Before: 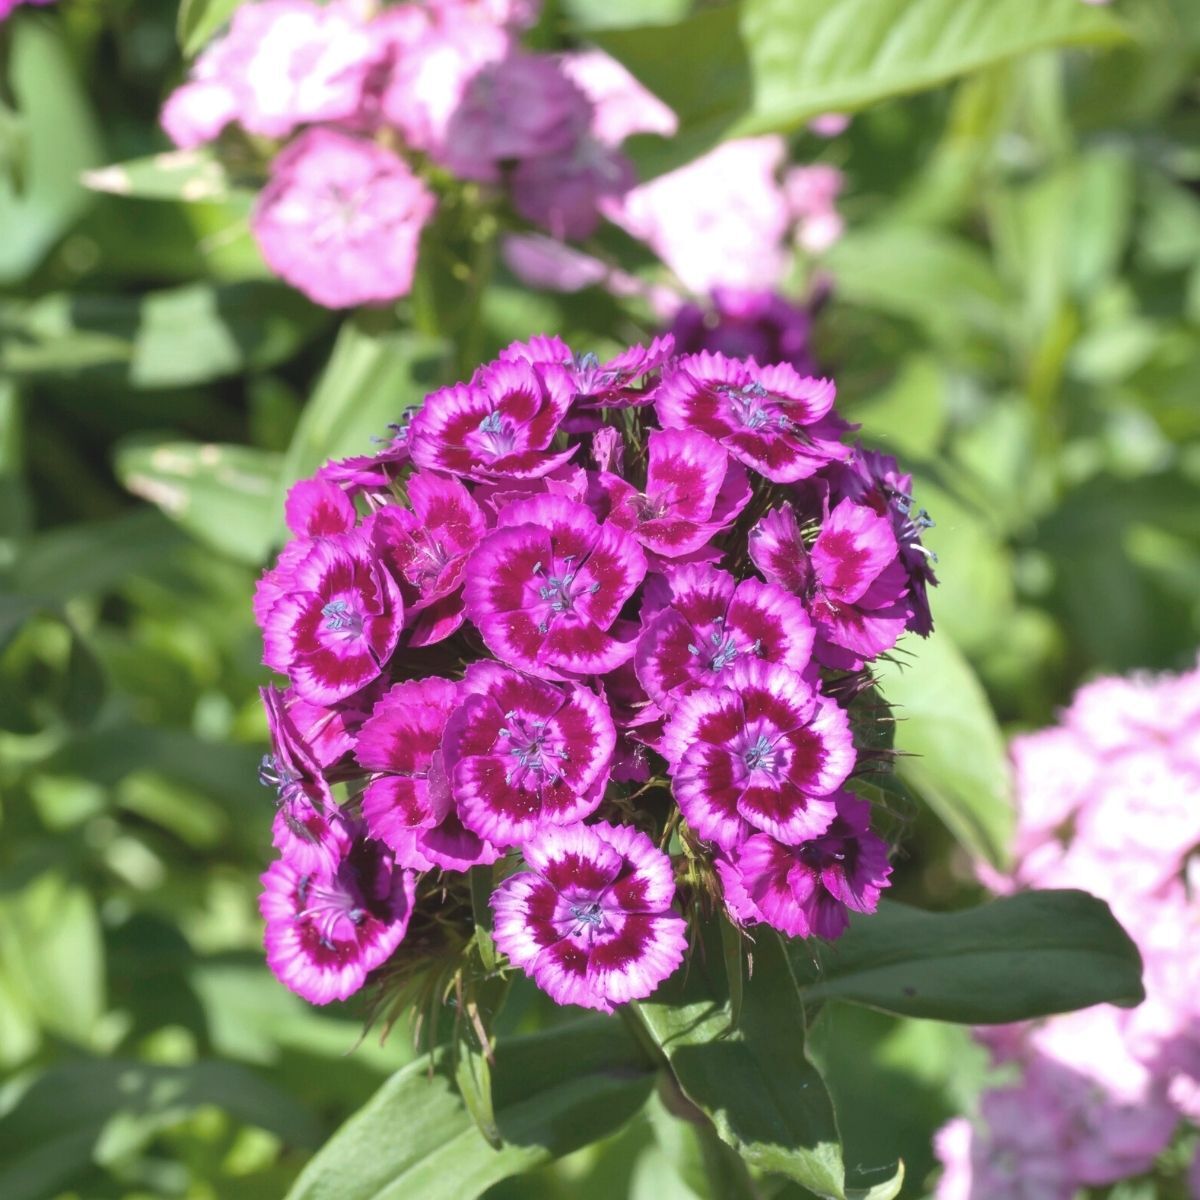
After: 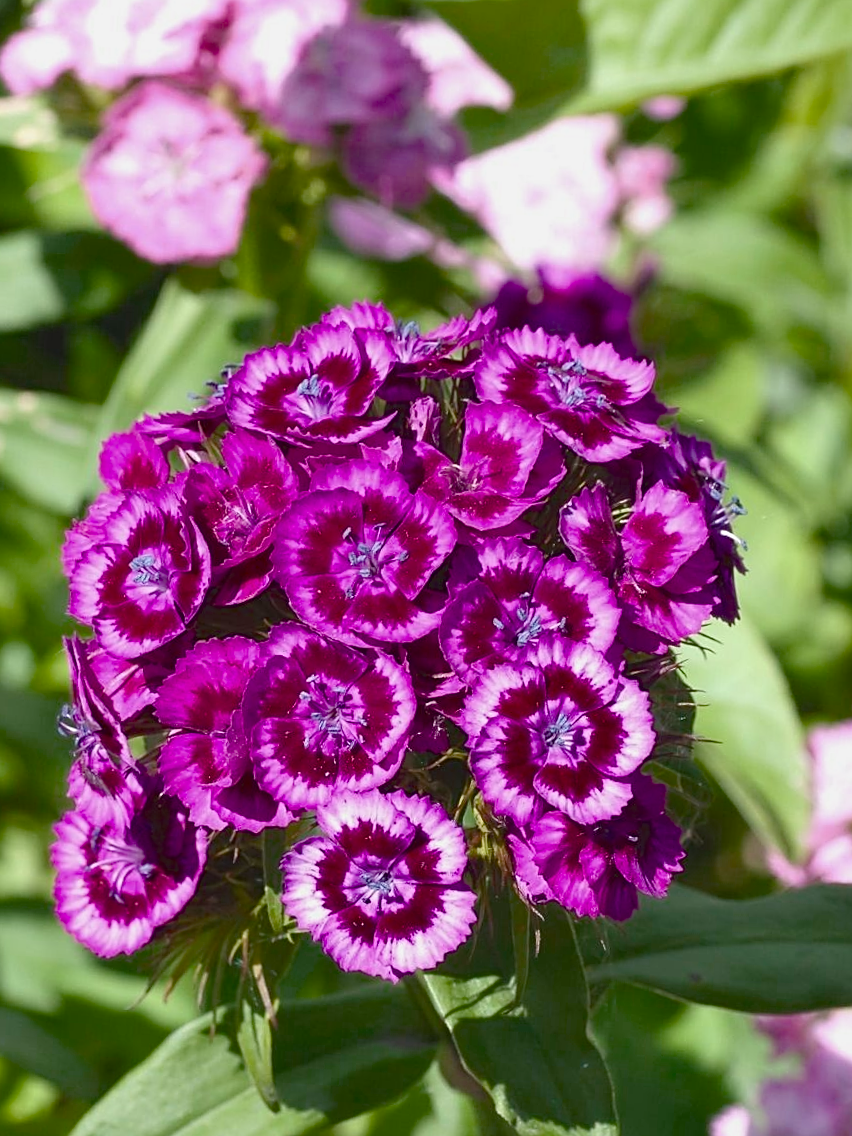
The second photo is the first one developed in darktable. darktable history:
crop and rotate: angle -3.22°, left 14.206%, top 0.033%, right 10.897%, bottom 0.076%
color balance rgb: perceptual saturation grading › global saturation 20%, perceptual saturation grading › highlights -24.975%, perceptual saturation grading › shadows 24.198%, global vibrance 1.51%, saturation formula JzAzBz (2021)
sharpen: on, module defaults
exposure: exposure -0.178 EV, compensate highlight preservation false
